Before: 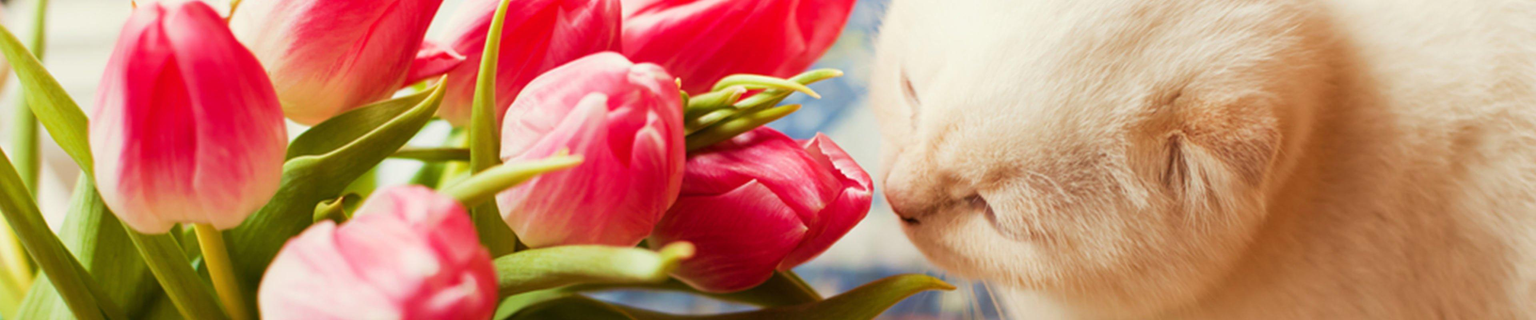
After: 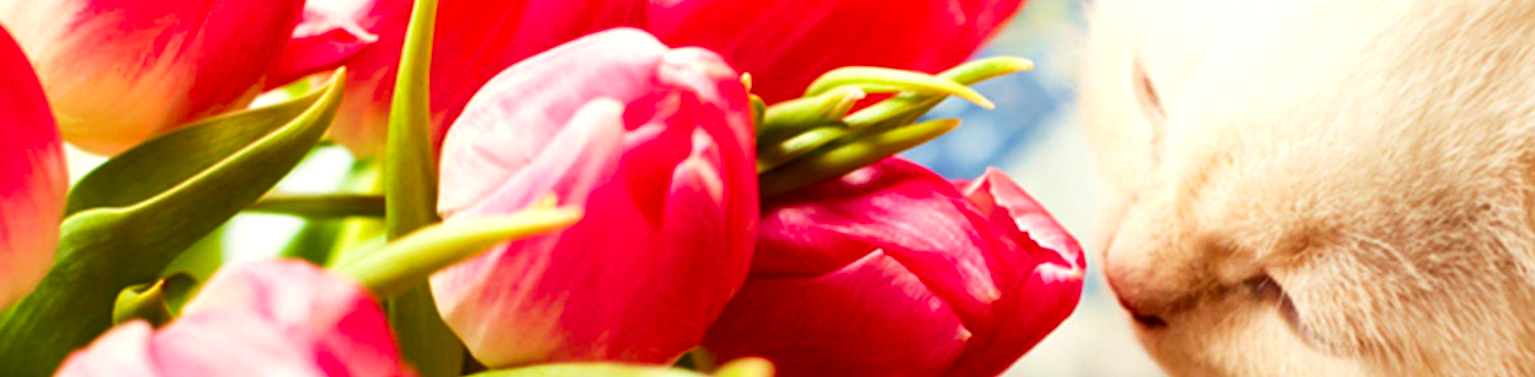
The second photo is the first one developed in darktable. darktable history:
crop: left 16.184%, top 11.319%, right 26.234%, bottom 20.706%
exposure: black level correction 0.003, exposure 0.38 EV, compensate highlight preservation false
contrast brightness saturation: contrast 0.117, brightness -0.121, saturation 0.202
